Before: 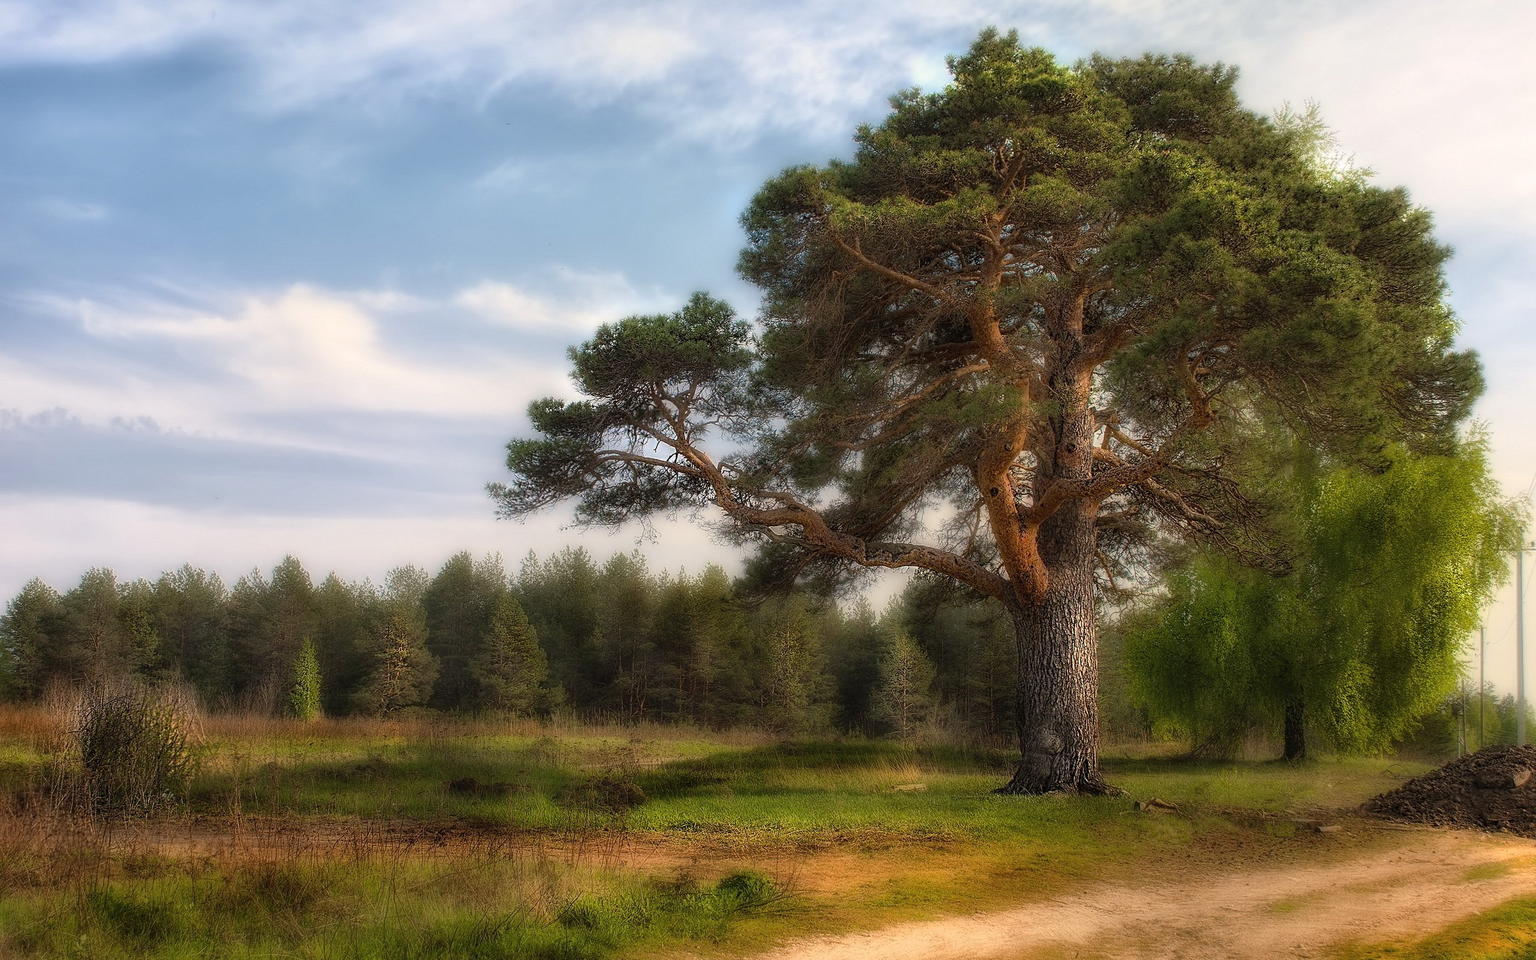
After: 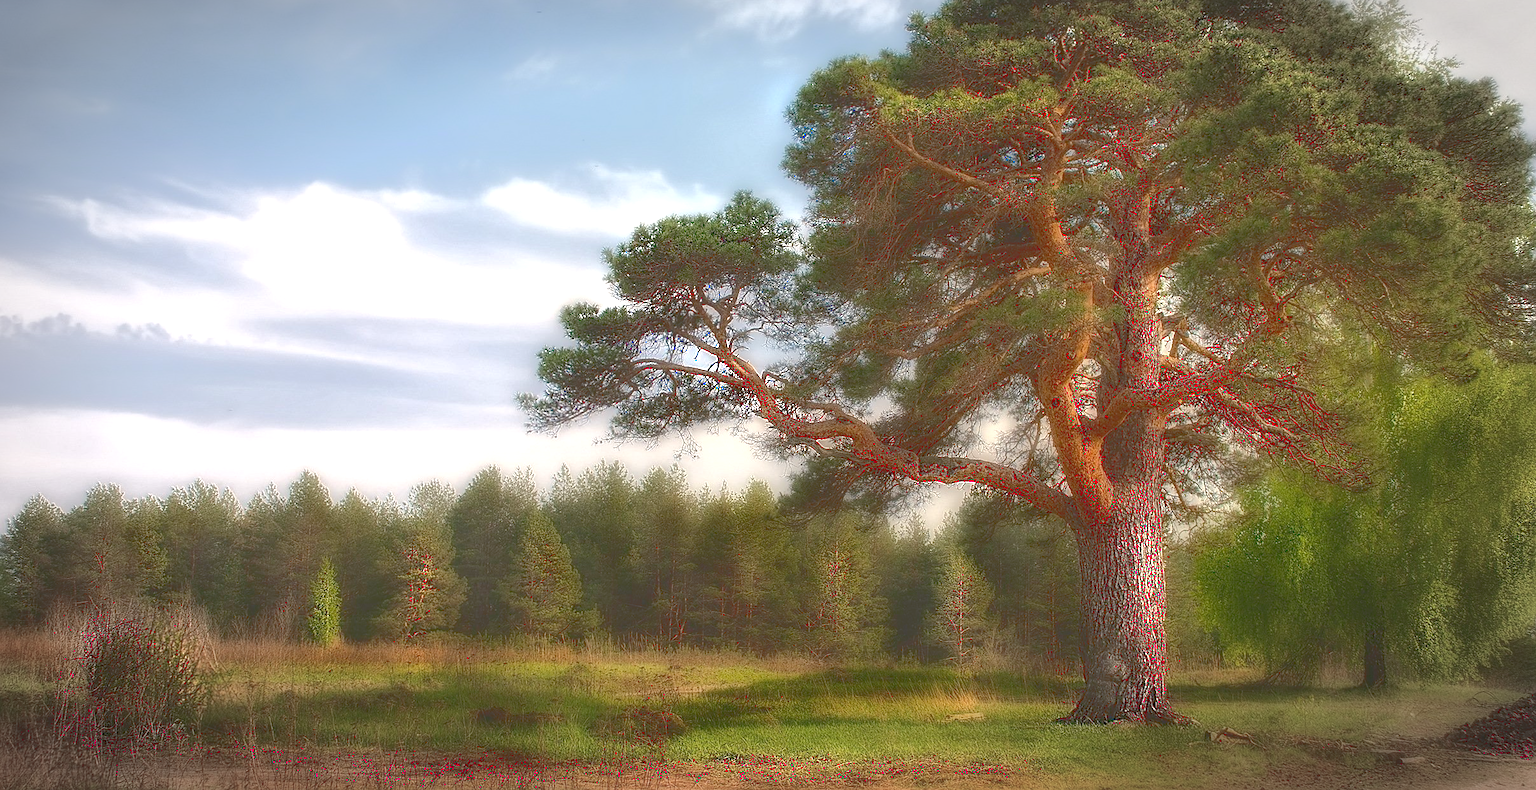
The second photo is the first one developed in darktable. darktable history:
sharpen: radius 1.816, amount 0.392, threshold 1.459
crop and rotate: angle 0.051°, top 11.757%, right 5.696%, bottom 10.608%
exposure: black level correction -0.001, exposure 0.536 EV, compensate exposure bias true, compensate highlight preservation false
vignetting: automatic ratio true
tone curve: curves: ch0 [(0, 0) (0.003, 0.264) (0.011, 0.264) (0.025, 0.265) (0.044, 0.269) (0.069, 0.273) (0.1, 0.28) (0.136, 0.292) (0.177, 0.309) (0.224, 0.336) (0.277, 0.371) (0.335, 0.412) (0.399, 0.469) (0.468, 0.533) (0.543, 0.595) (0.623, 0.66) (0.709, 0.73) (0.801, 0.8) (0.898, 0.854) (1, 1)], color space Lab, linked channels, preserve colors none
